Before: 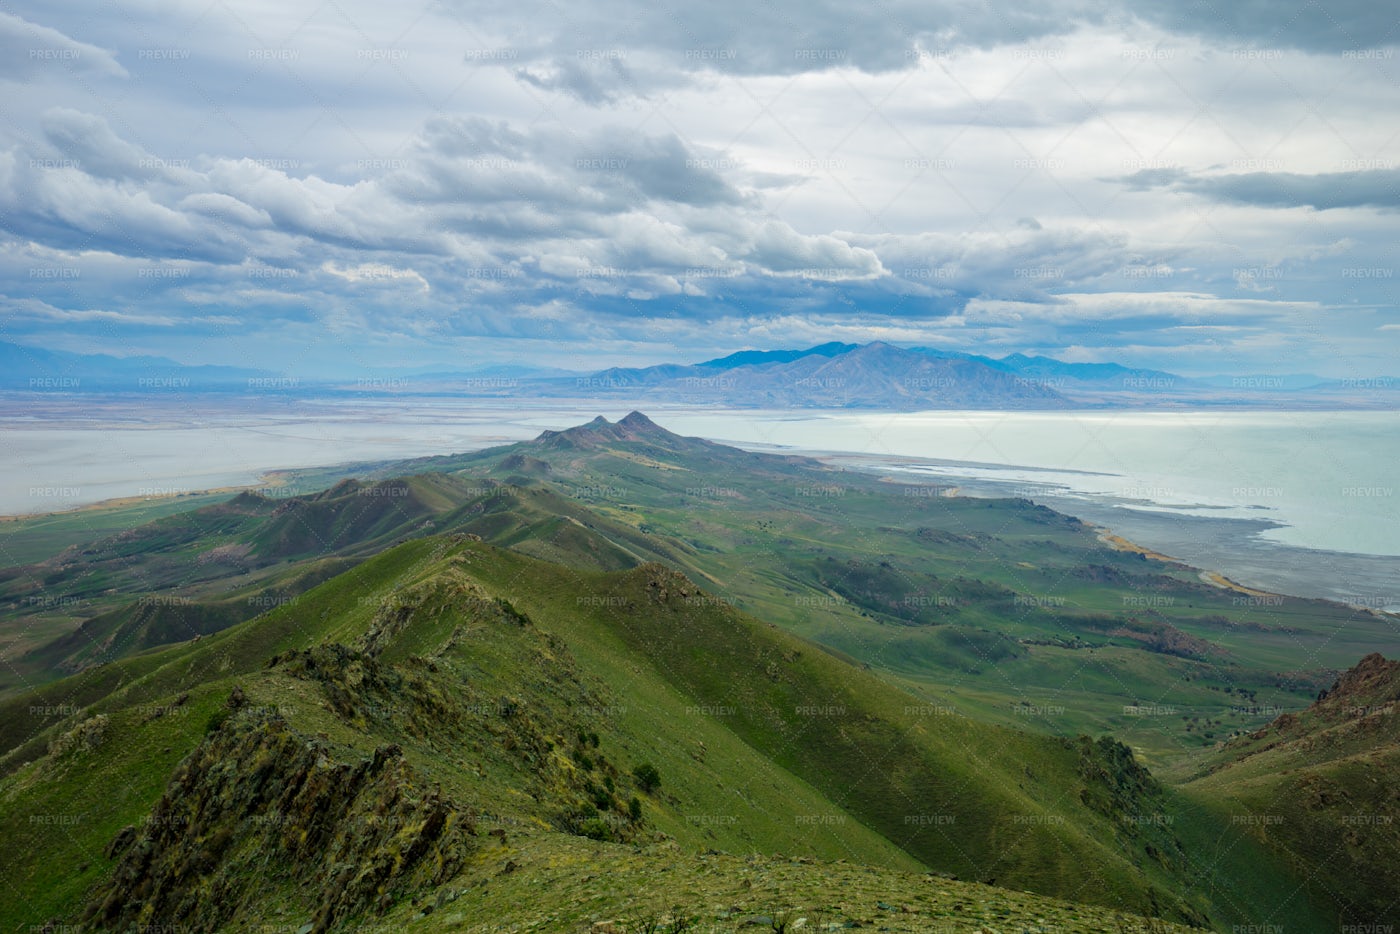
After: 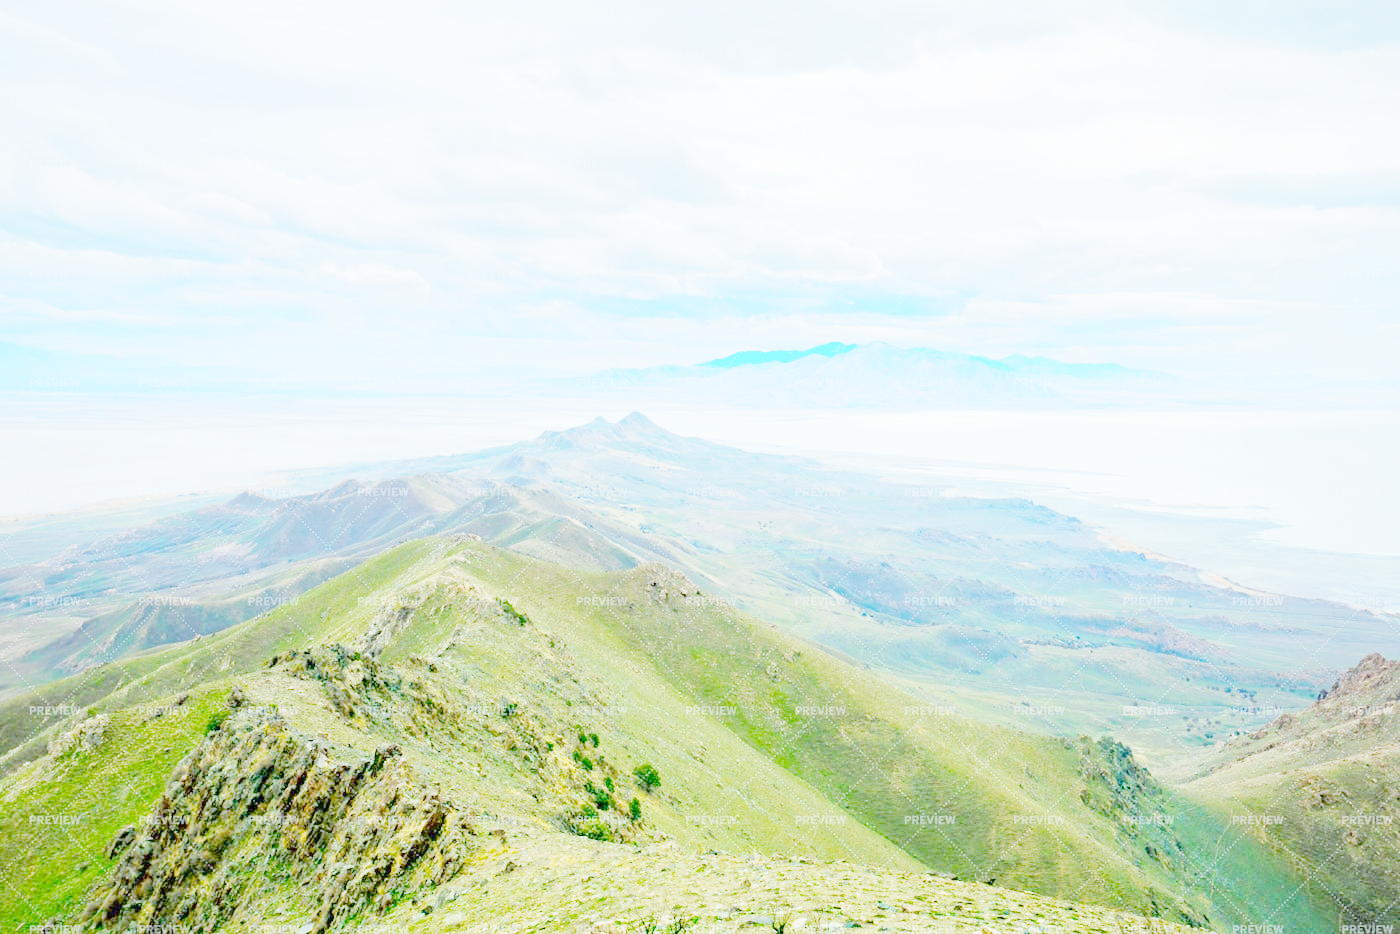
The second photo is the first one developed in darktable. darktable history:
tone curve: curves: ch0 [(0, 0) (0.003, 0.003) (0.011, 0.013) (0.025, 0.028) (0.044, 0.05) (0.069, 0.079) (0.1, 0.113) (0.136, 0.154) (0.177, 0.201) (0.224, 0.268) (0.277, 0.38) (0.335, 0.486) (0.399, 0.588) (0.468, 0.688) (0.543, 0.787) (0.623, 0.854) (0.709, 0.916) (0.801, 0.957) (0.898, 0.978) (1, 1)], preserve colors none
color look up table: target L [79.94, 78.84, 78.47, 77.6, 71.36, 74.07, 60.96, 55.97, 43.74, 36.02, 199.88, 99.55, 95.4, 94.28, 89.87, 78.78, 81.56, 81.56, 78.44, 79.49, 77.81, 77.02, 75.16, 68.75, 68.04, 66.66, 63.41, 58.81, 52.72, 52.59, 50.25, 47.48, 43.88, 38.21, 25.92, 20.88, 59.95, 57.13, 52.02, 46.64, 33.69, 37.09, 81.29, 79.11, 63.71, 59.43, 55.4, 57.08, 0], target a [-2.578, -1.594, -4.363, -3.798, -19.85, -31.74, -52.19, -37.32, -10.85, -0.817, 0, 0.057, -0.139, -0.011, -0.012, -8.458, 0.09, -0.011, 3.541, -0.006, 2.735, -0.004, -0.554, 16.65, -0.265, 15.04, 29.77, 41.38, 45.27, 0.009, 50.47, 49.66, 50.17, 14.83, -0.551, 0.083, 9.065, 49.94, 26.62, 3.487, 21.31, 11.1, -7.722, -10.09, -30.5, -27.68, -8.49, -16.13, 0], target b [-5.545, -3.193, -3.724, -8.37, 47.34, -14.05, 18.15, 25.13, 20.26, -2.26, 0, -0.701, 0.551, 0.084, 0.091, 66.9, -0.273, 0.098, -0.625, 0.044, -0.147, 0.026, -0.328, 60.66, -2.412, 10.78, 54.66, 49.6, 12.5, -2.562, -2.39, 23.08, 25.98, 11.71, -0.957, -0.575, -21.65, -12.46, -26.64, -50.14, -20.1, -54.46, -10.88, -8.914, -51.74, -49.82, -25.58, -62.1, 0], num patches 48
